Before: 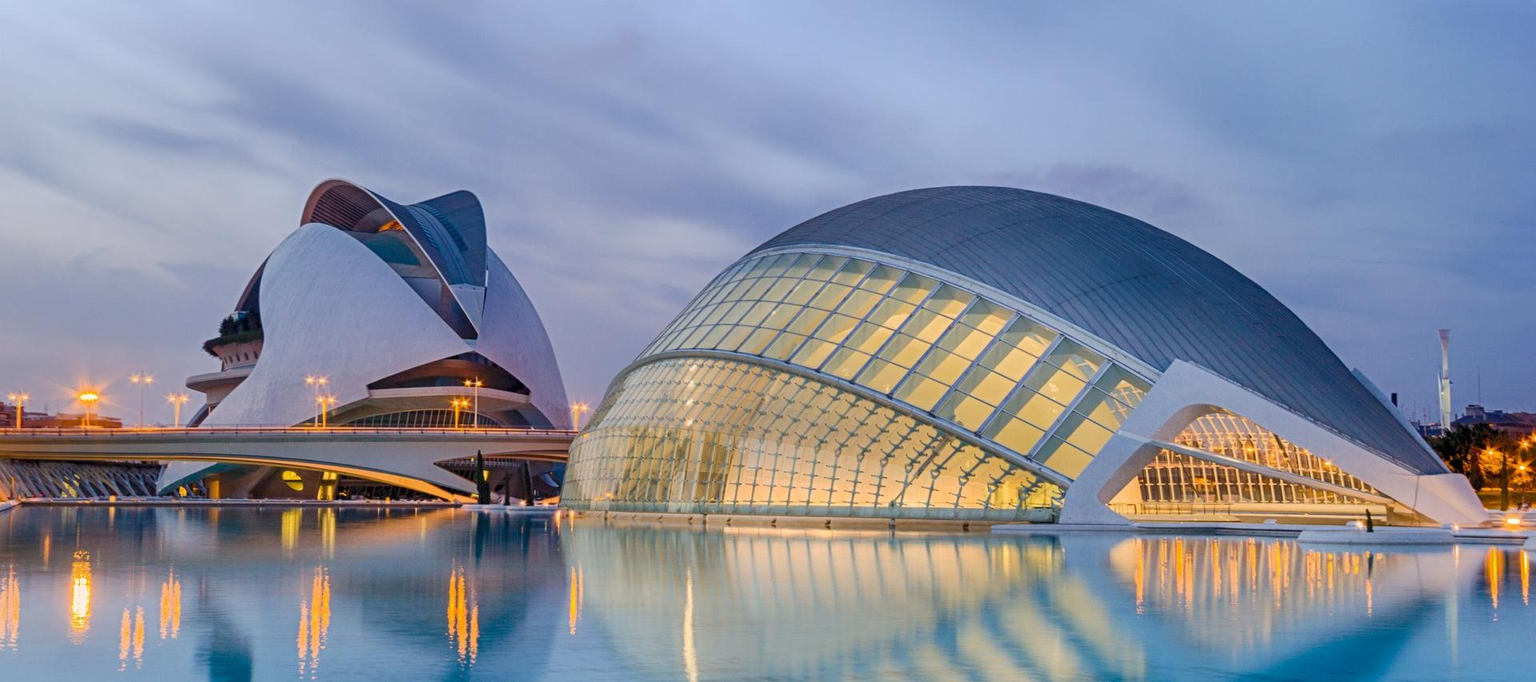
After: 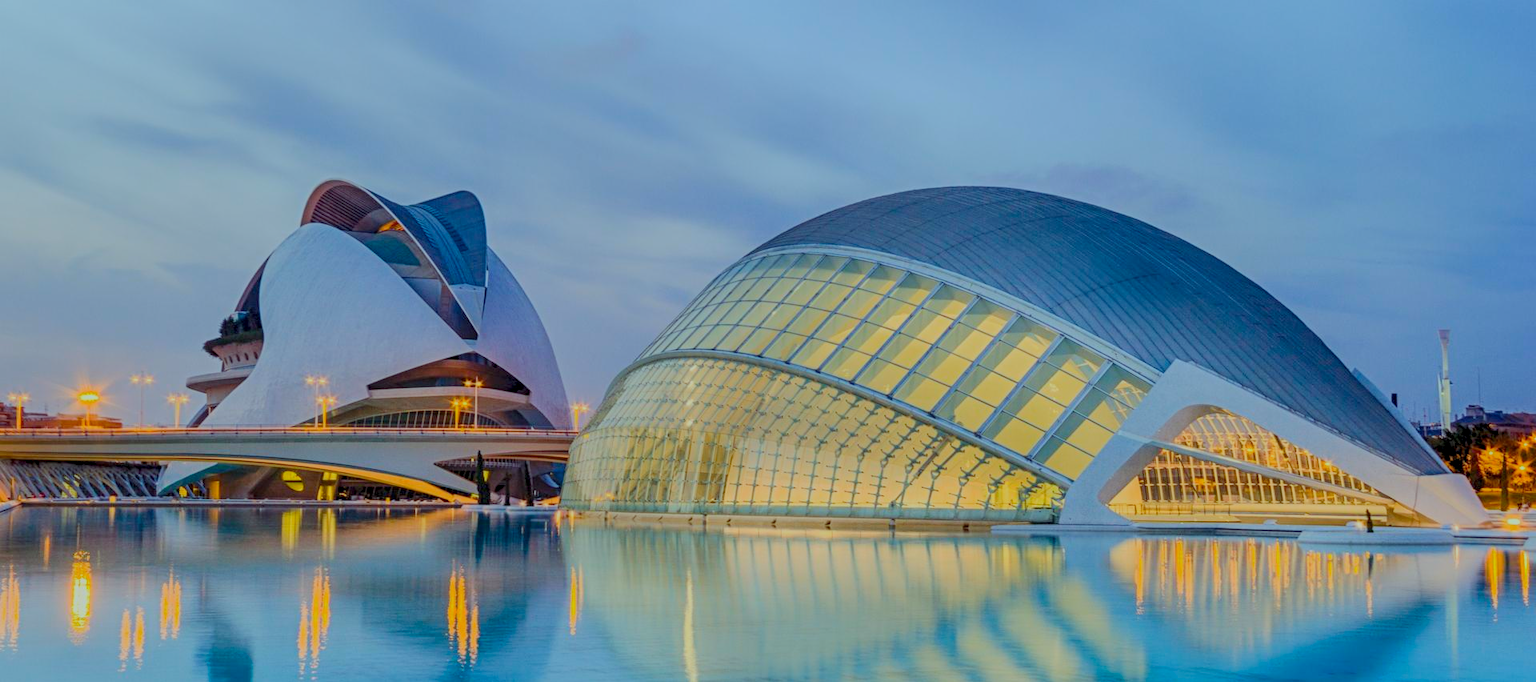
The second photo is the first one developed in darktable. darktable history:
color balance rgb: highlights gain › luminance 20.048%, highlights gain › chroma 2.711%, highlights gain › hue 174.64°, perceptual saturation grading › global saturation 19.934%, perceptual brilliance grading › global brilliance -47.717%, global vibrance 14.269%
local contrast: on, module defaults
exposure: black level correction 0, exposure 2.116 EV, compensate highlight preservation false
